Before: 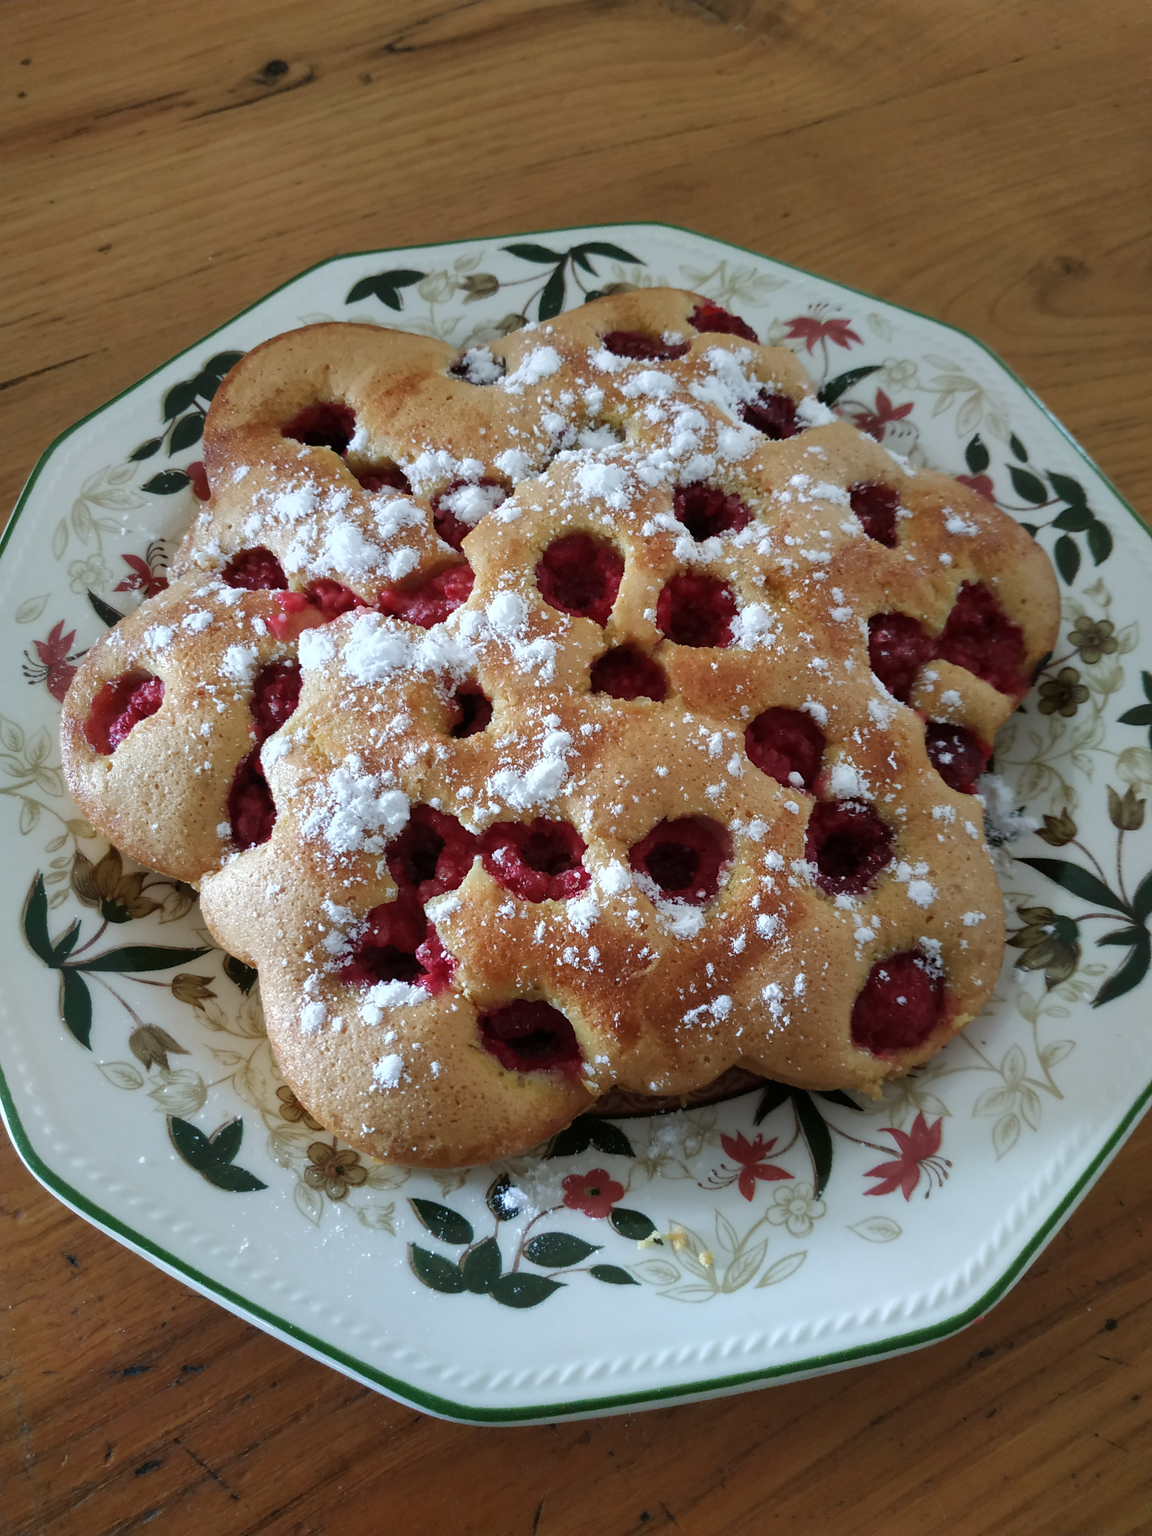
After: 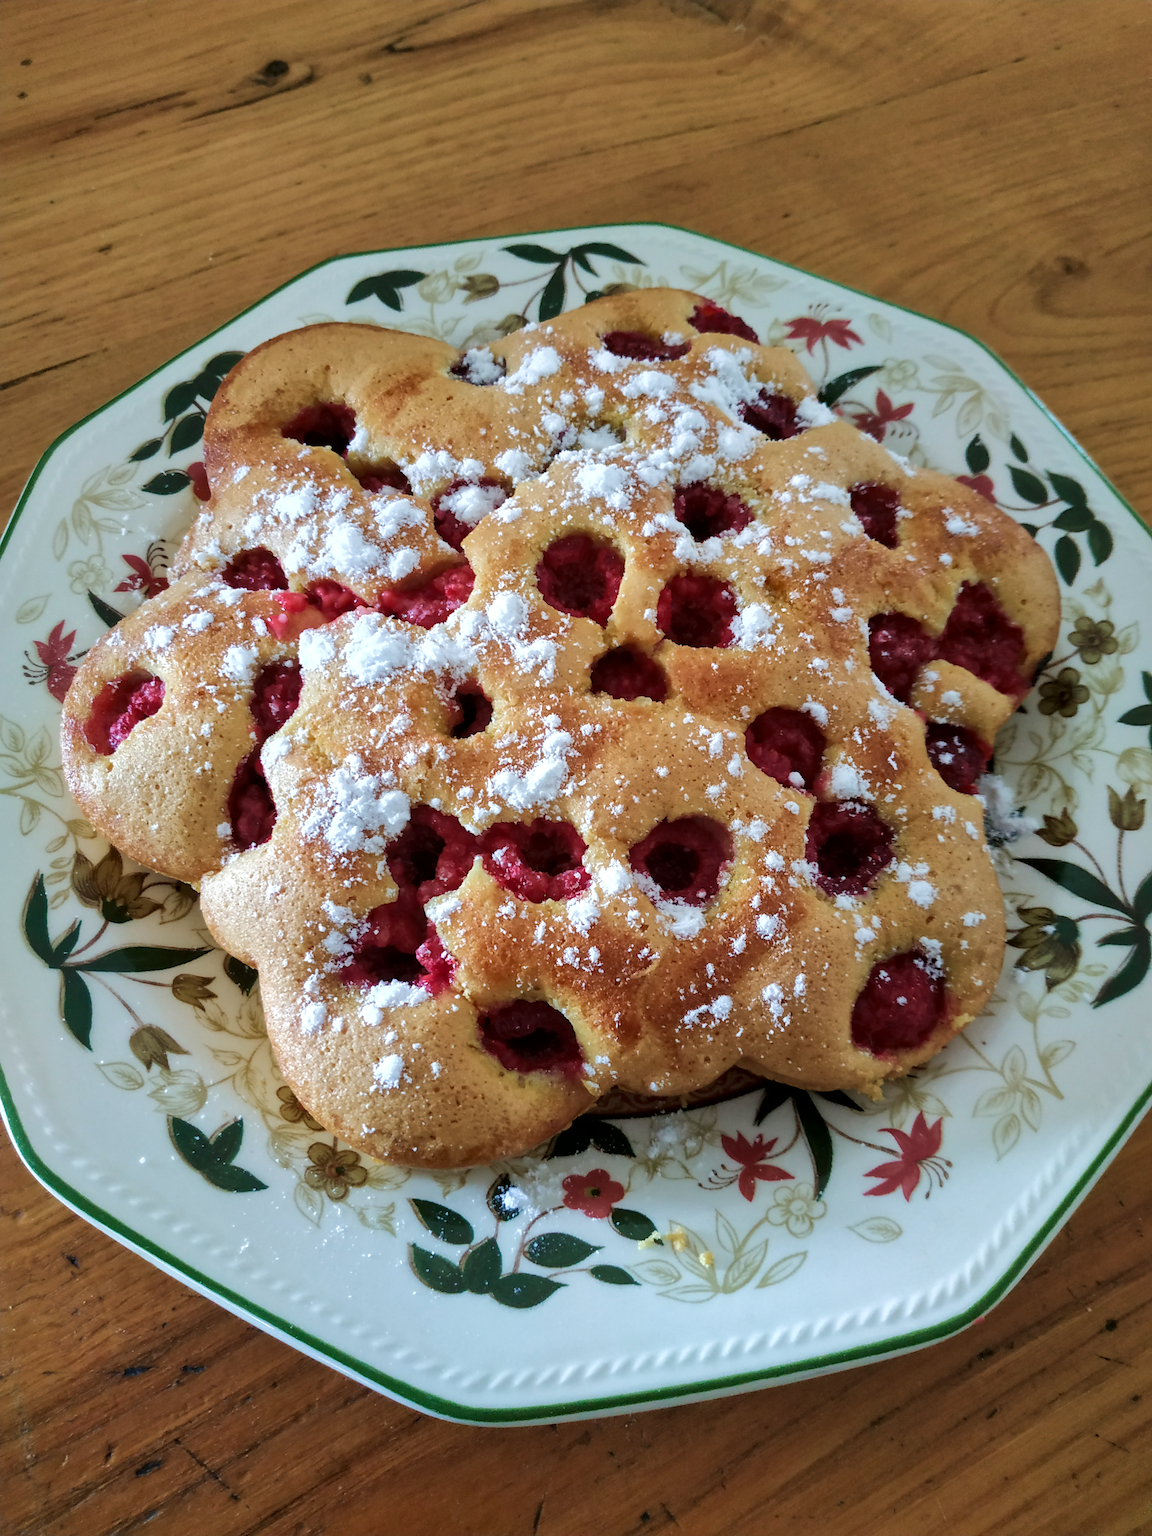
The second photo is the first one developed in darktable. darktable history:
color balance rgb: perceptual saturation grading › global saturation -3.786%, perceptual brilliance grading › mid-tones 10.922%, perceptual brilliance grading › shadows 15.801%, global vibrance 15.006%
local contrast: mode bilateral grid, contrast 20, coarseness 50, detail 140%, midtone range 0.2
velvia: on, module defaults
